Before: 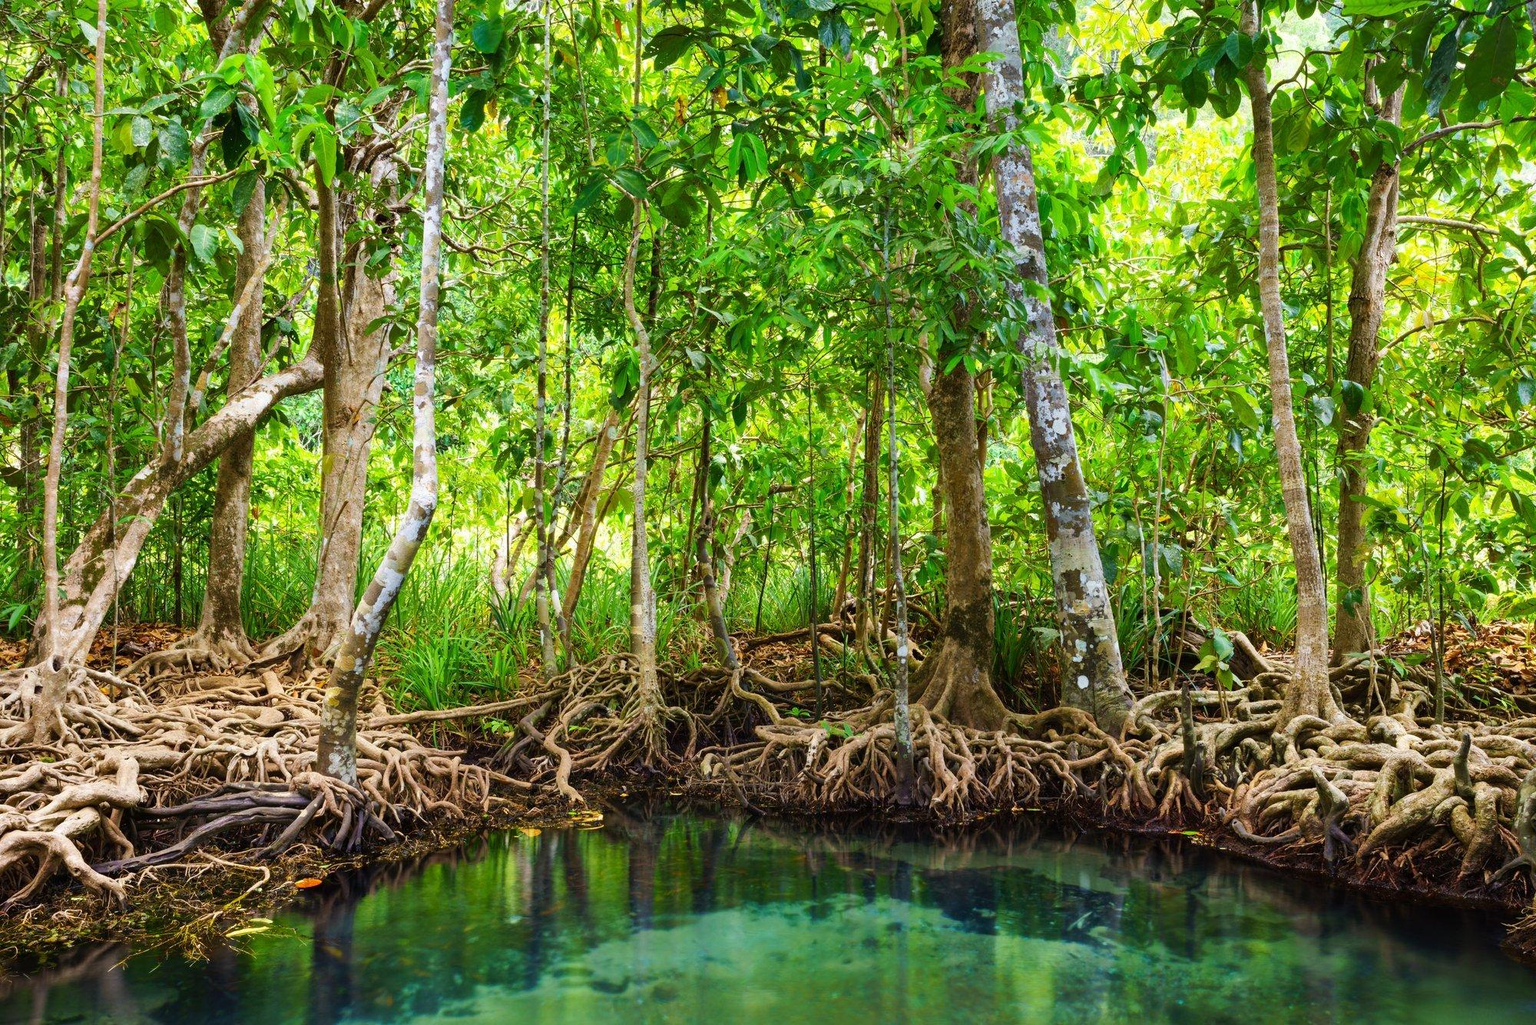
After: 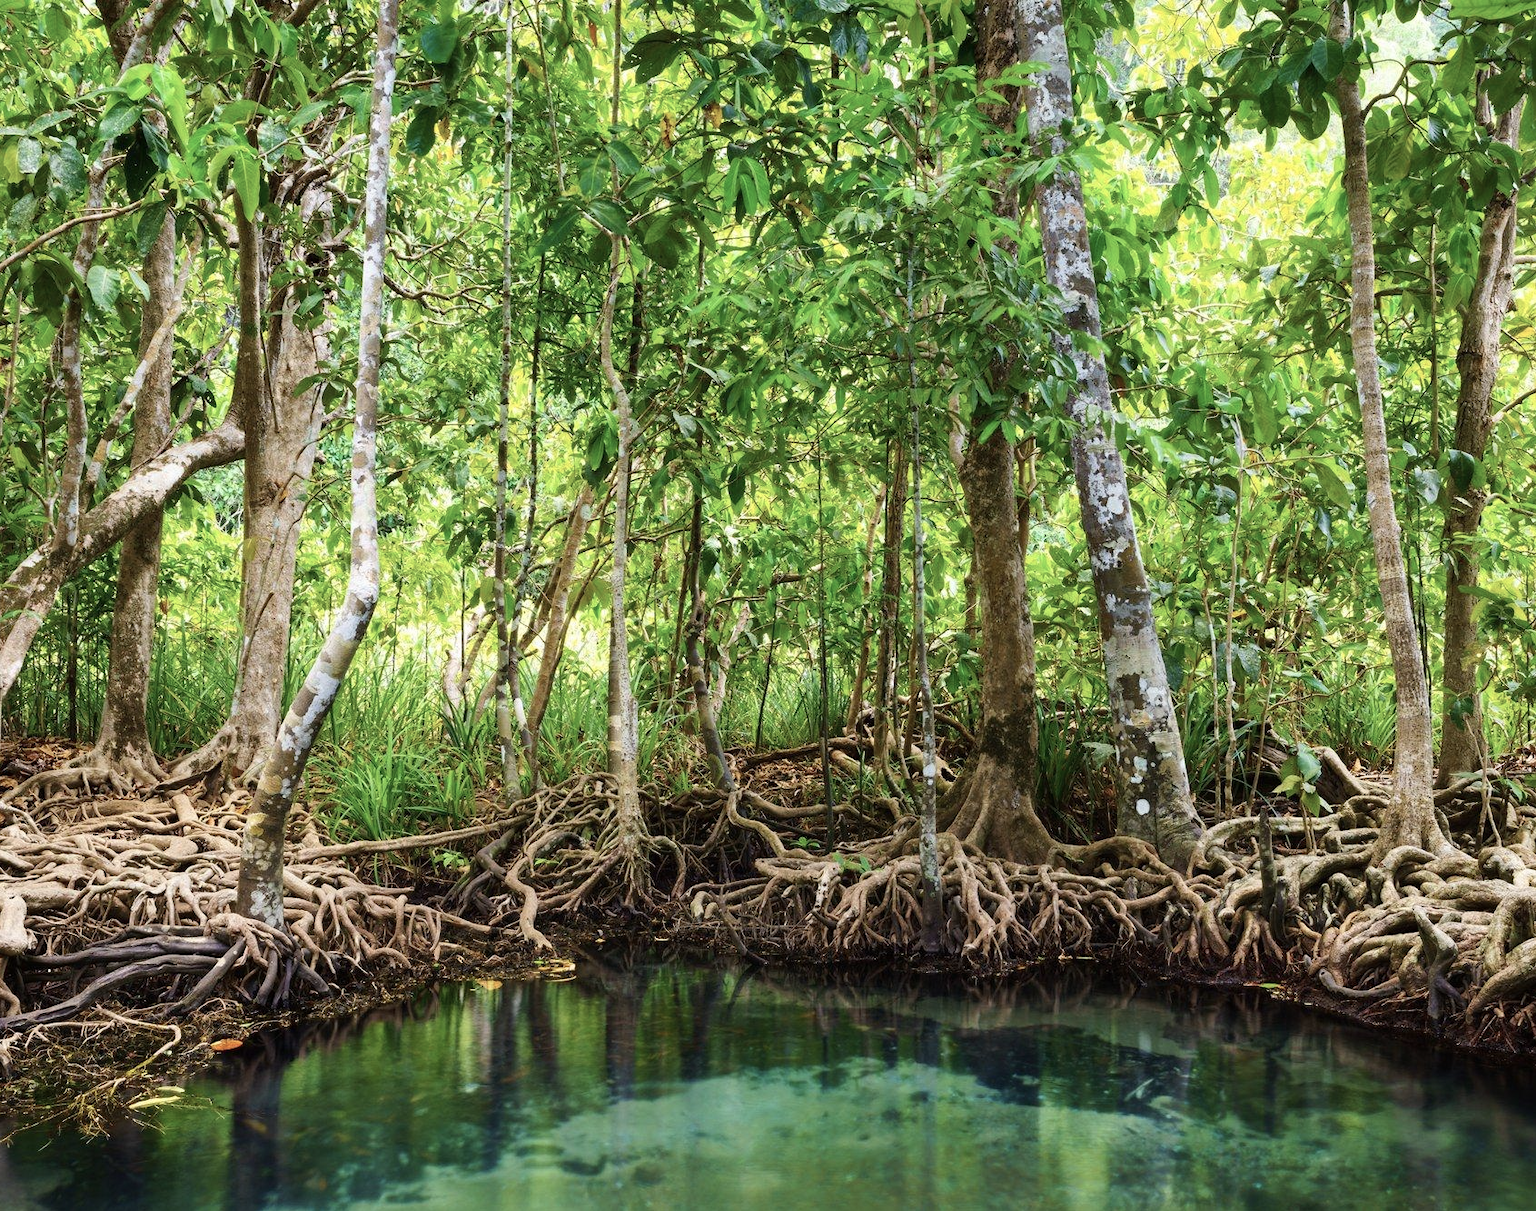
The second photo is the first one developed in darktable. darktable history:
contrast brightness saturation: contrast 0.101, saturation -0.295
crop: left 7.625%, right 7.793%
